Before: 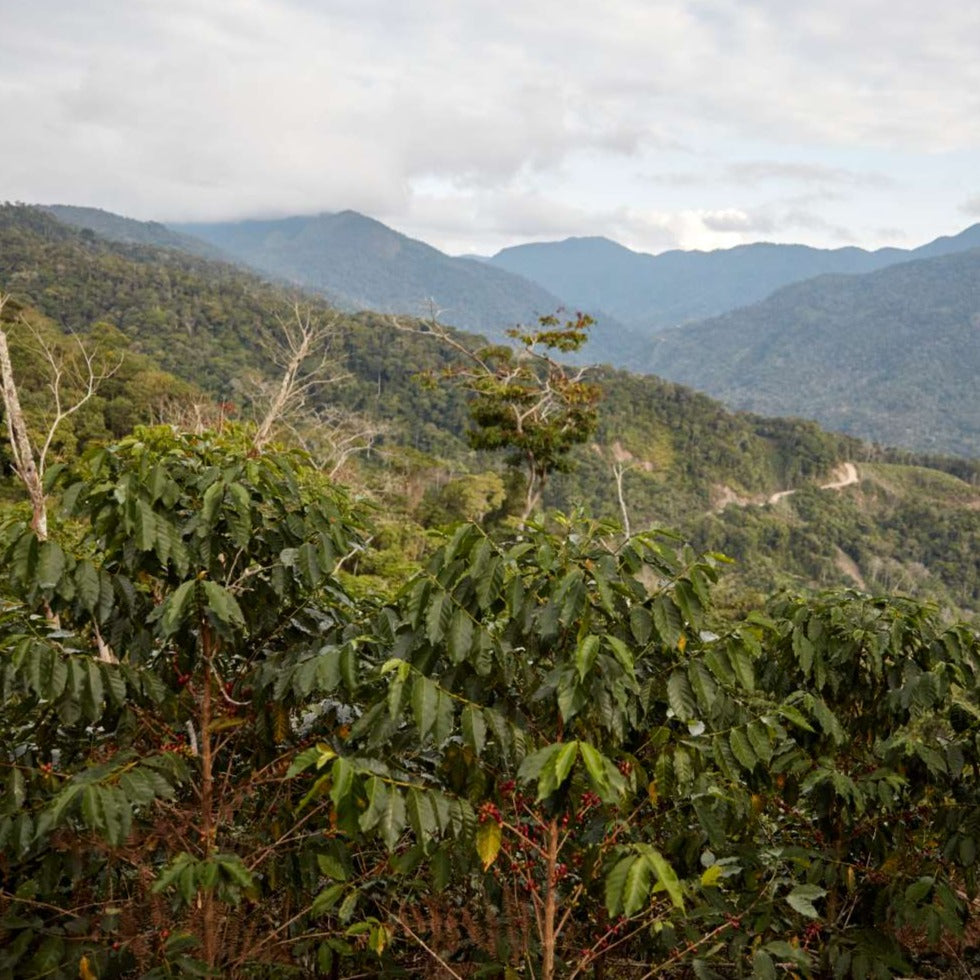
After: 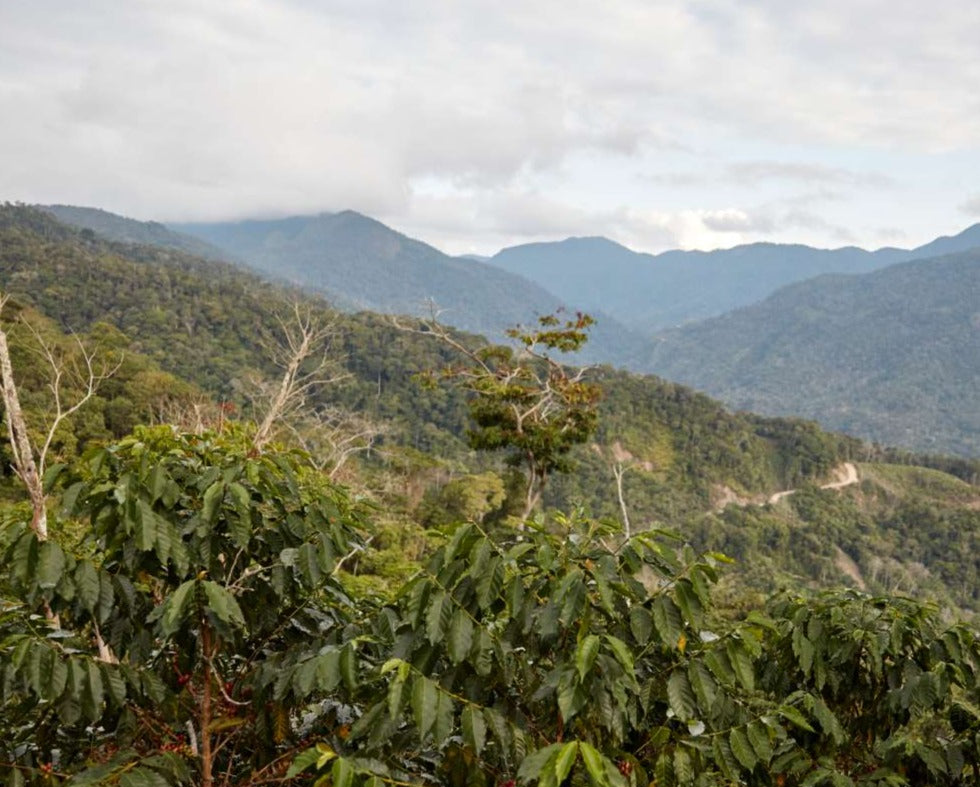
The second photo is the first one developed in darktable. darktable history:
crop: bottom 19.644%
exposure: compensate highlight preservation false
